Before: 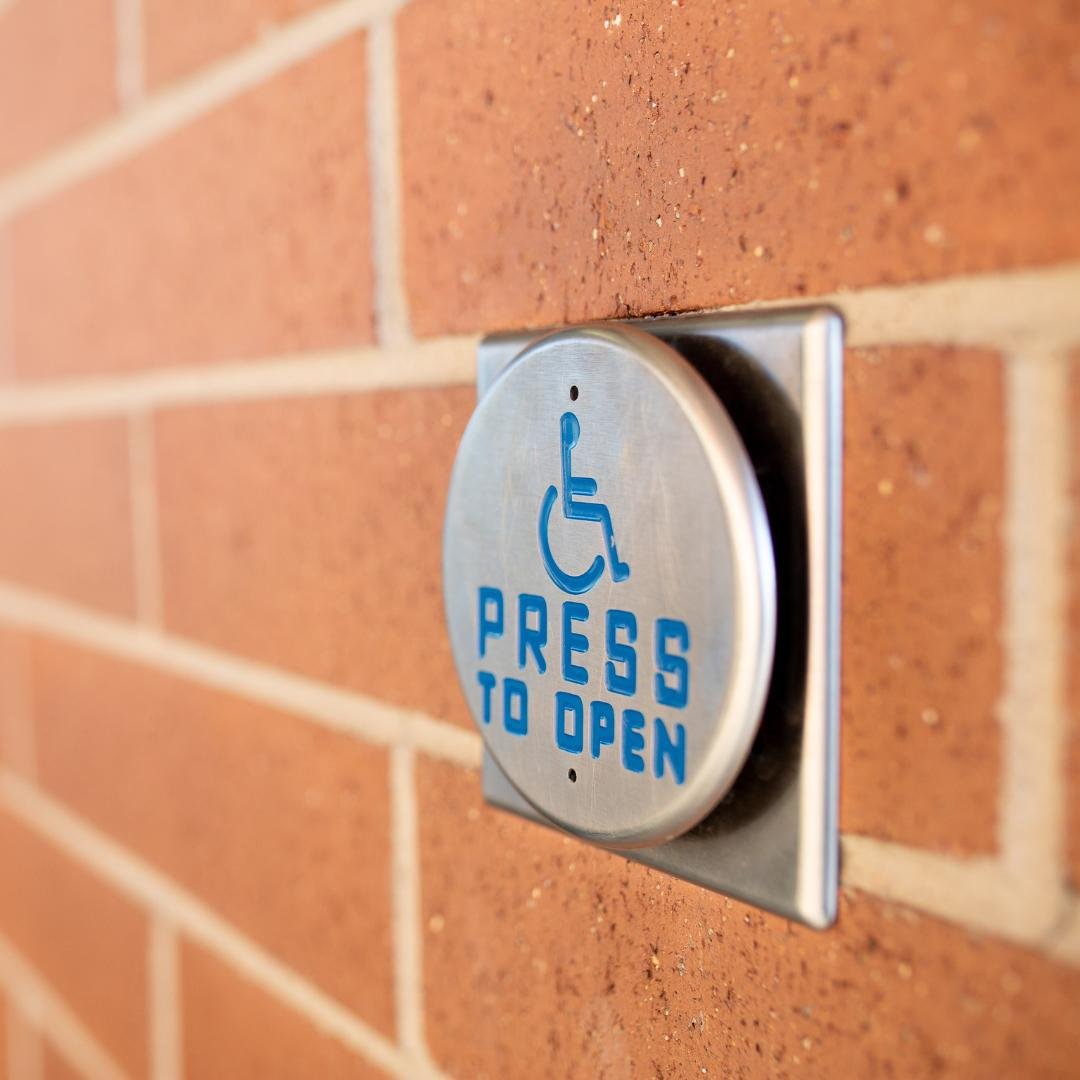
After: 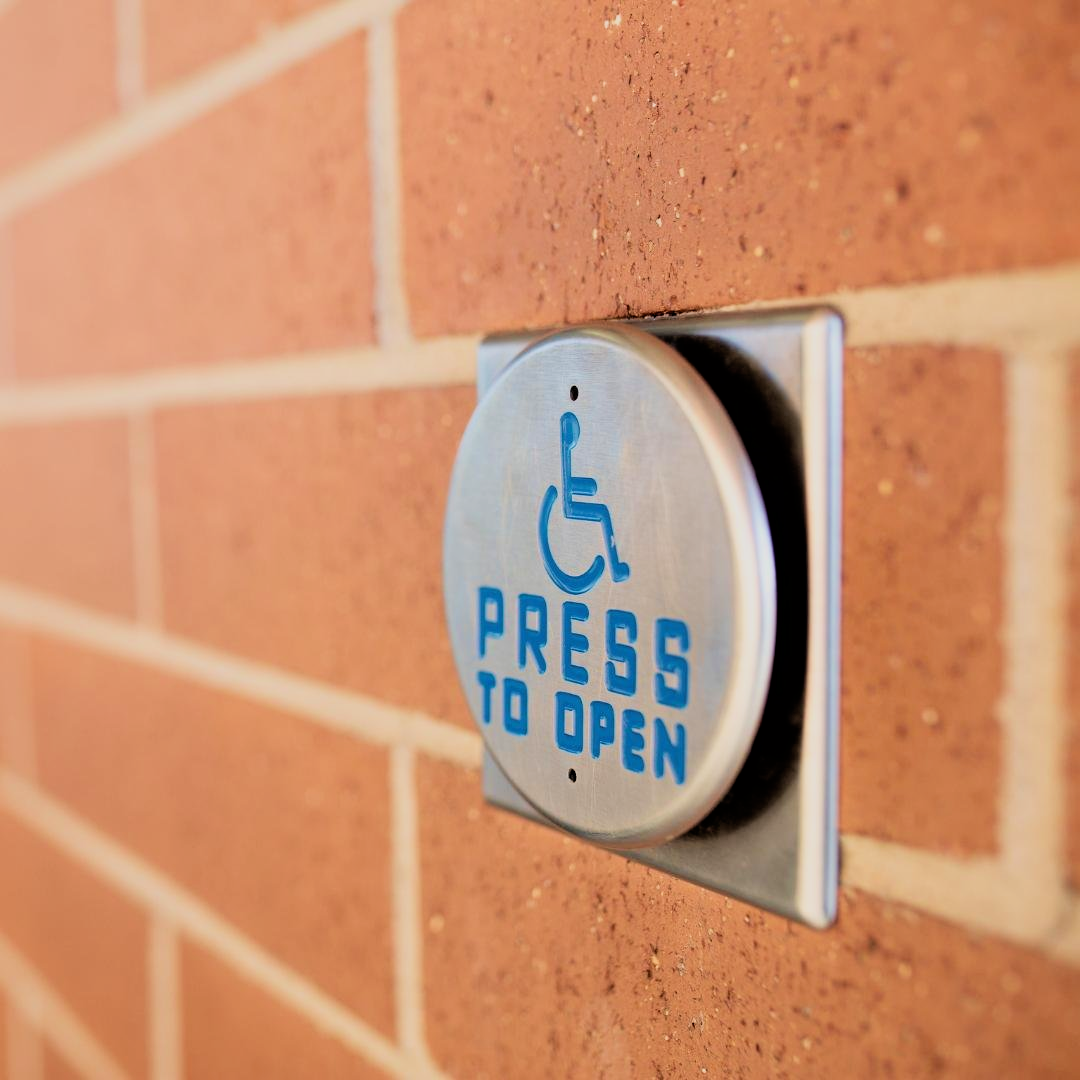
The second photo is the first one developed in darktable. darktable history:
velvia: on, module defaults
filmic rgb: black relative exposure -7.71 EV, white relative exposure 4.43 EV, hardness 3.76, latitude 49.46%, contrast 1.1
